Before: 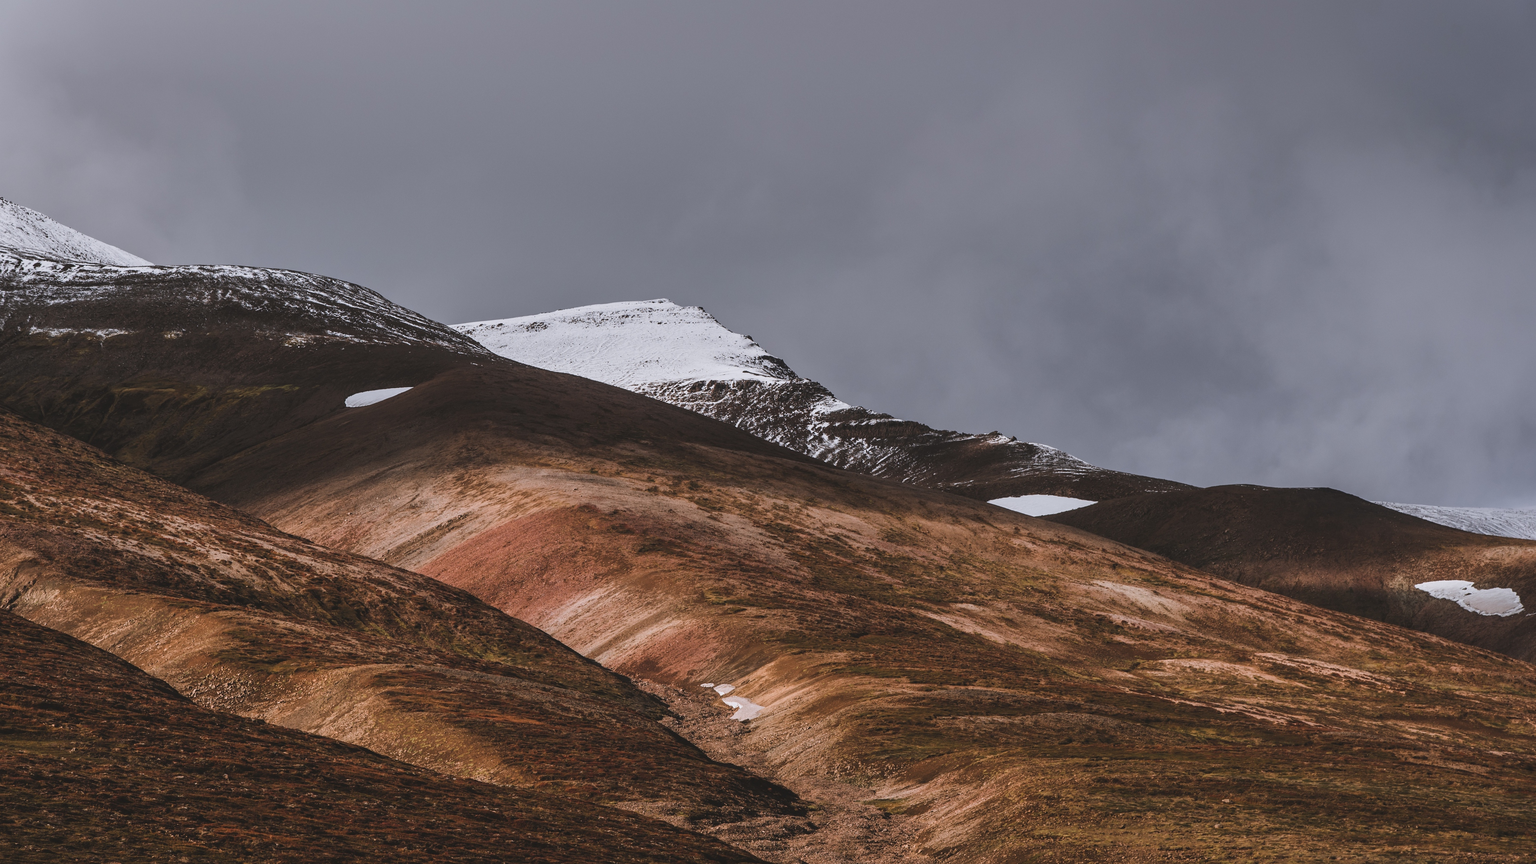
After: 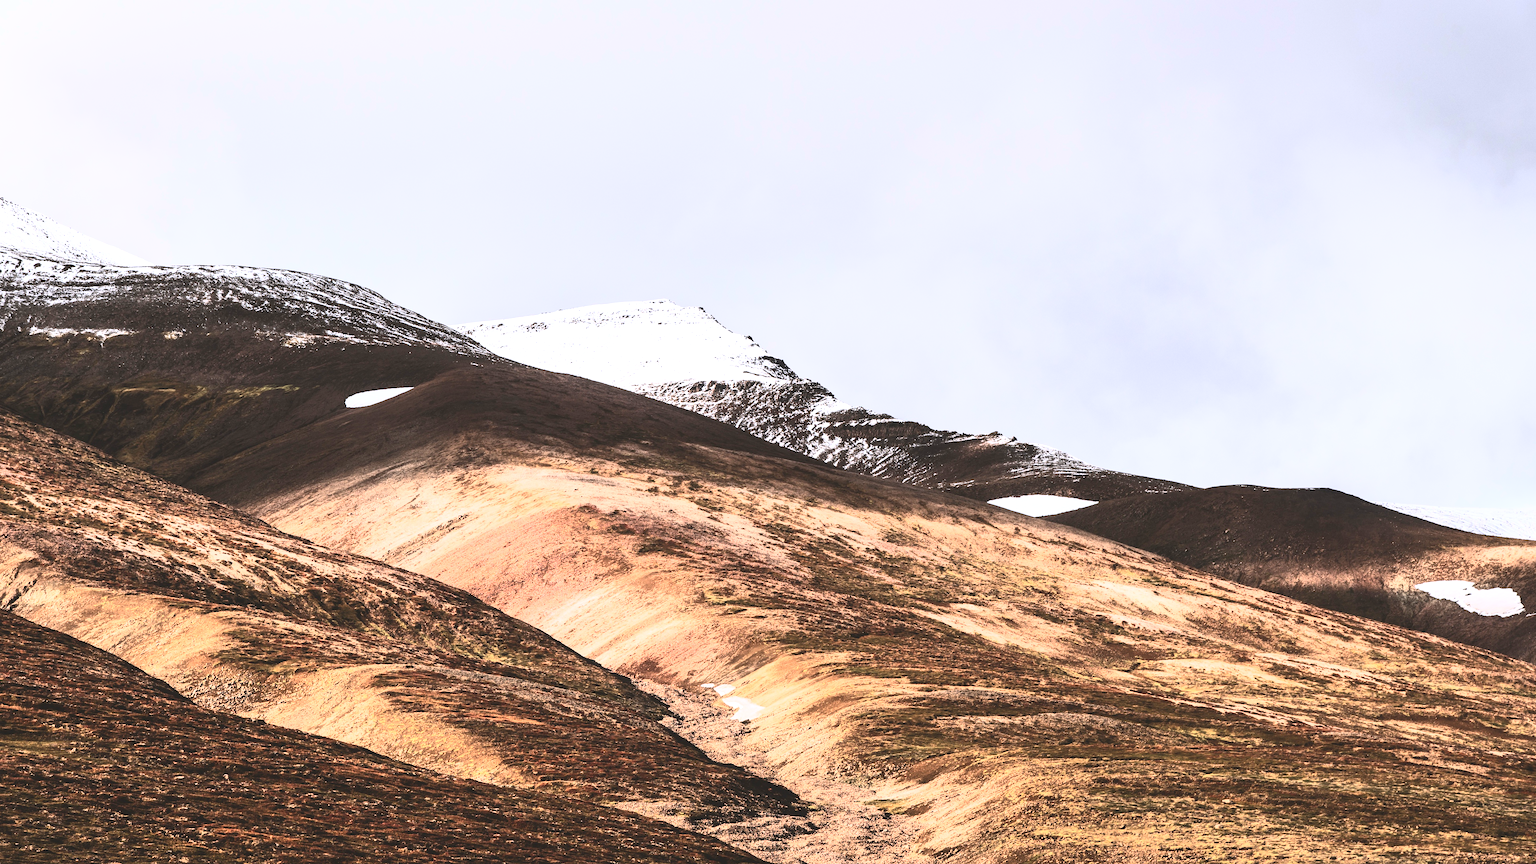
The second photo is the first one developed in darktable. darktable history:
contrast brightness saturation: contrast 0.62, brightness 0.34, saturation 0.14
exposure: black level correction 0, exposure 1.2 EV, compensate highlight preservation false
